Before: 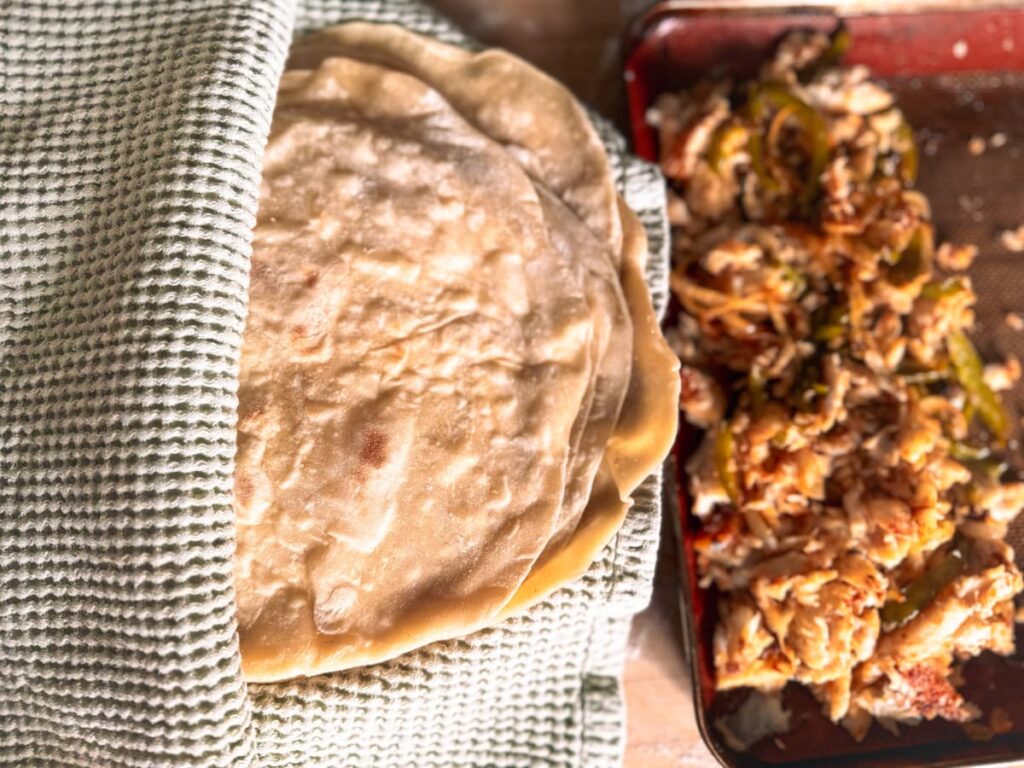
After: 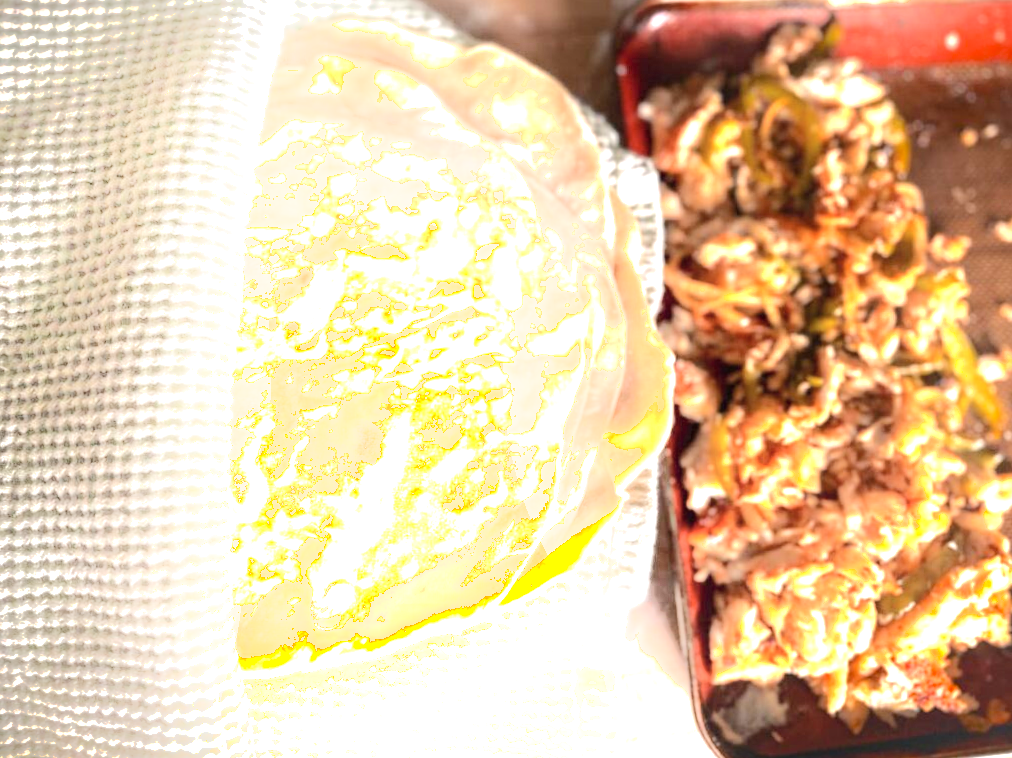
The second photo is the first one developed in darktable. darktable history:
exposure: black level correction 0, exposure 1.2 EV, compensate highlight preservation false
shadows and highlights: highlights 70.7, soften with gaussian
rotate and perspective: rotation -0.45°, automatic cropping original format, crop left 0.008, crop right 0.992, crop top 0.012, crop bottom 0.988
vignetting: fall-off start 88.53%, fall-off radius 44.2%, saturation 0.376, width/height ratio 1.161
